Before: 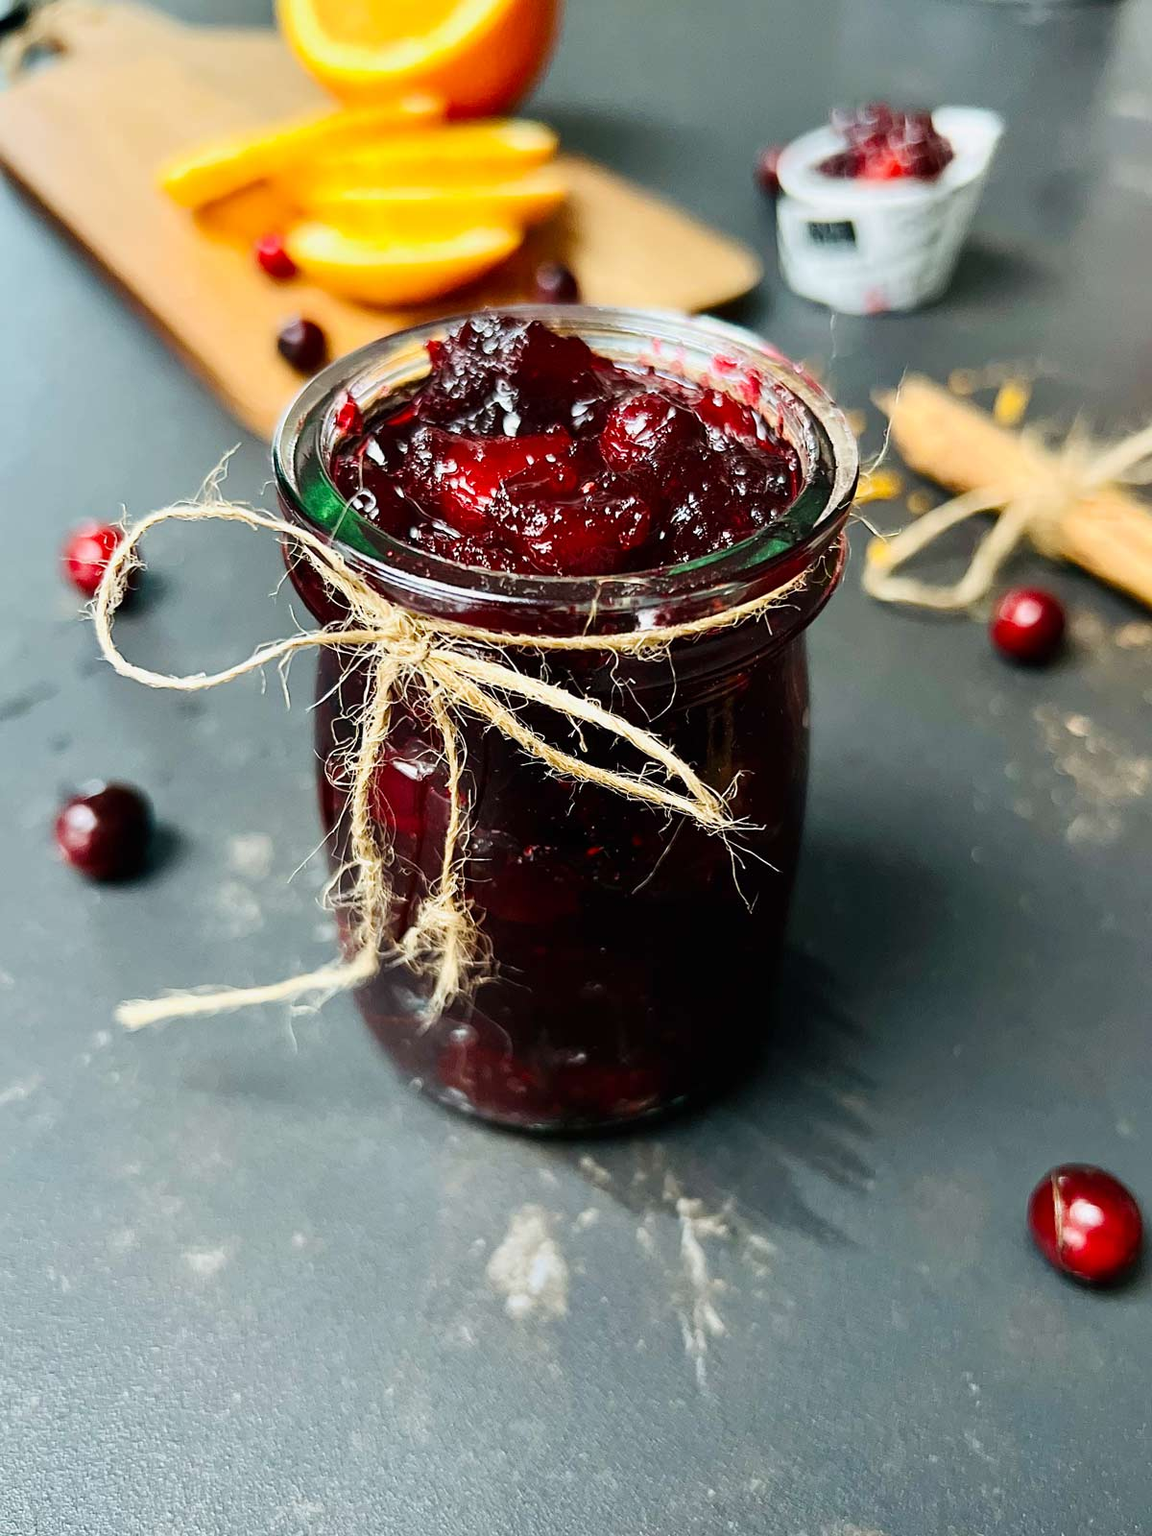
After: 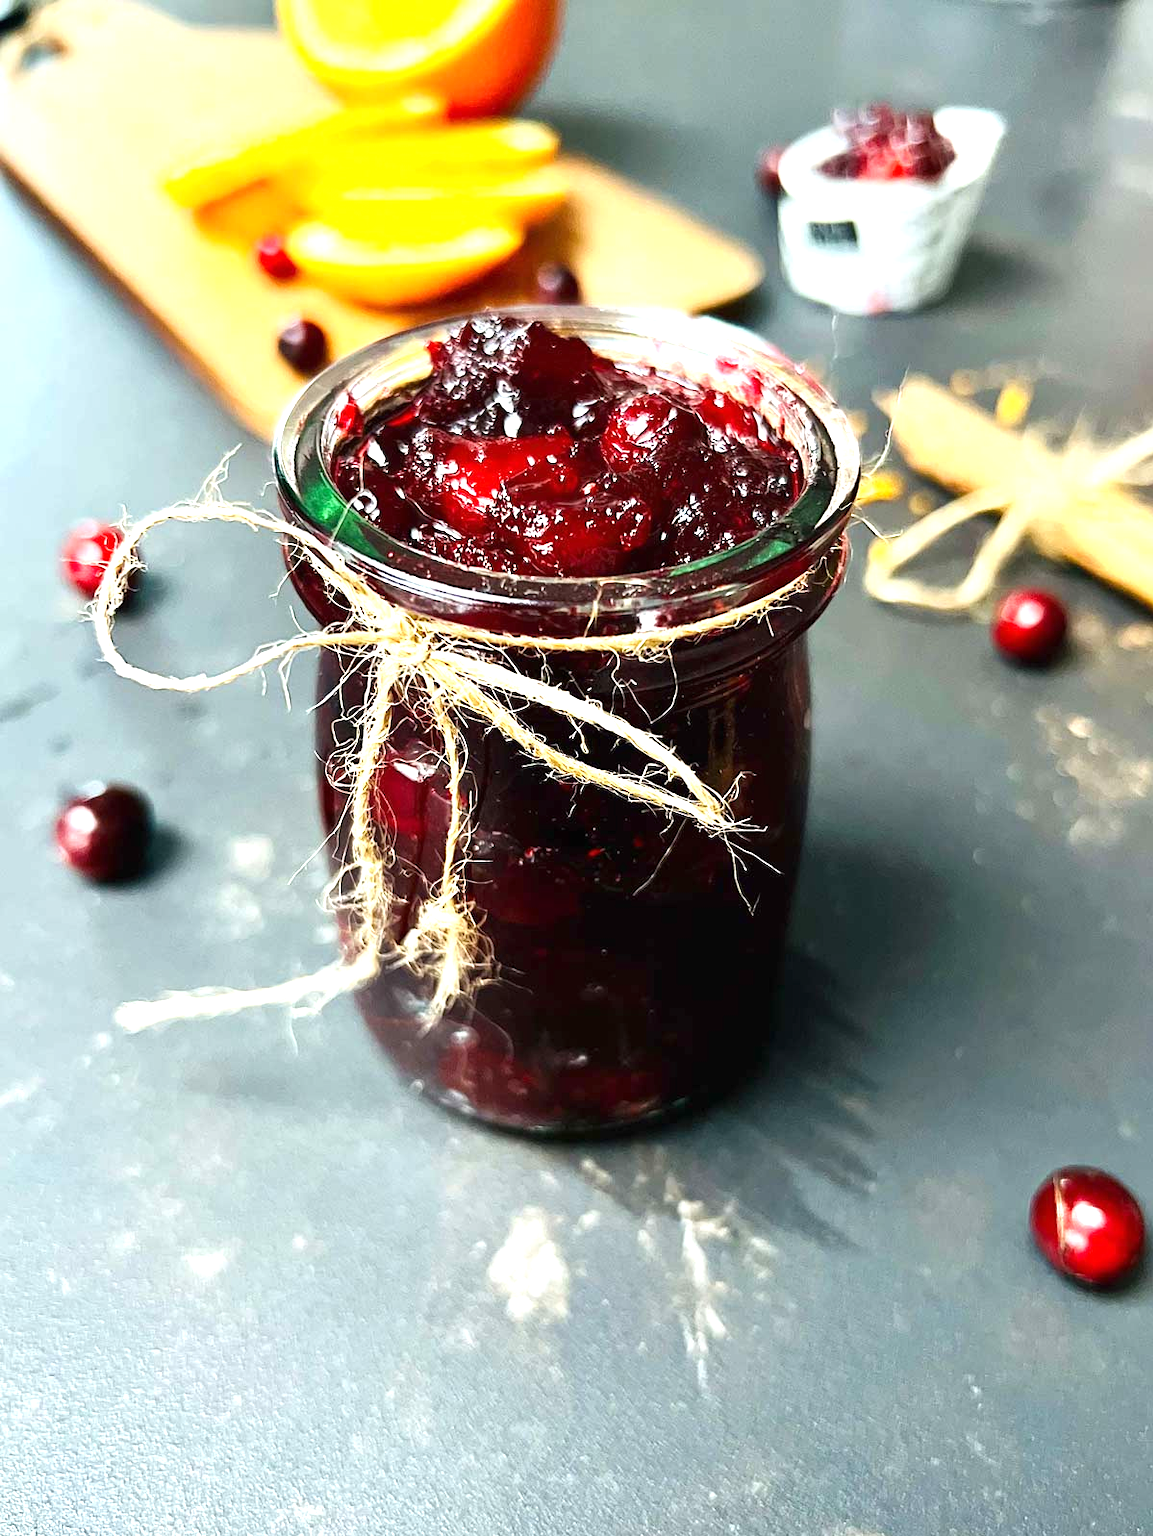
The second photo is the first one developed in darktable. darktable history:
crop: top 0.05%, bottom 0.103%
exposure: black level correction 0, exposure 0.891 EV, compensate highlight preservation false
